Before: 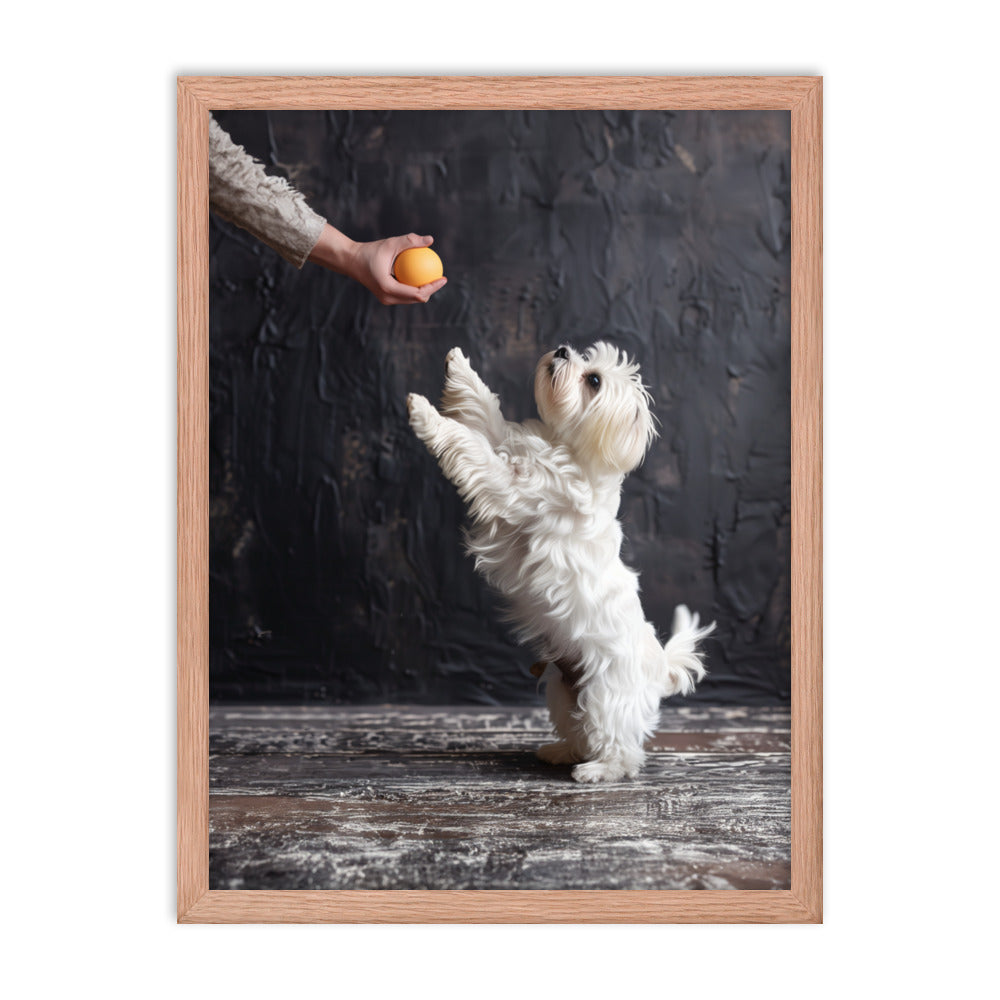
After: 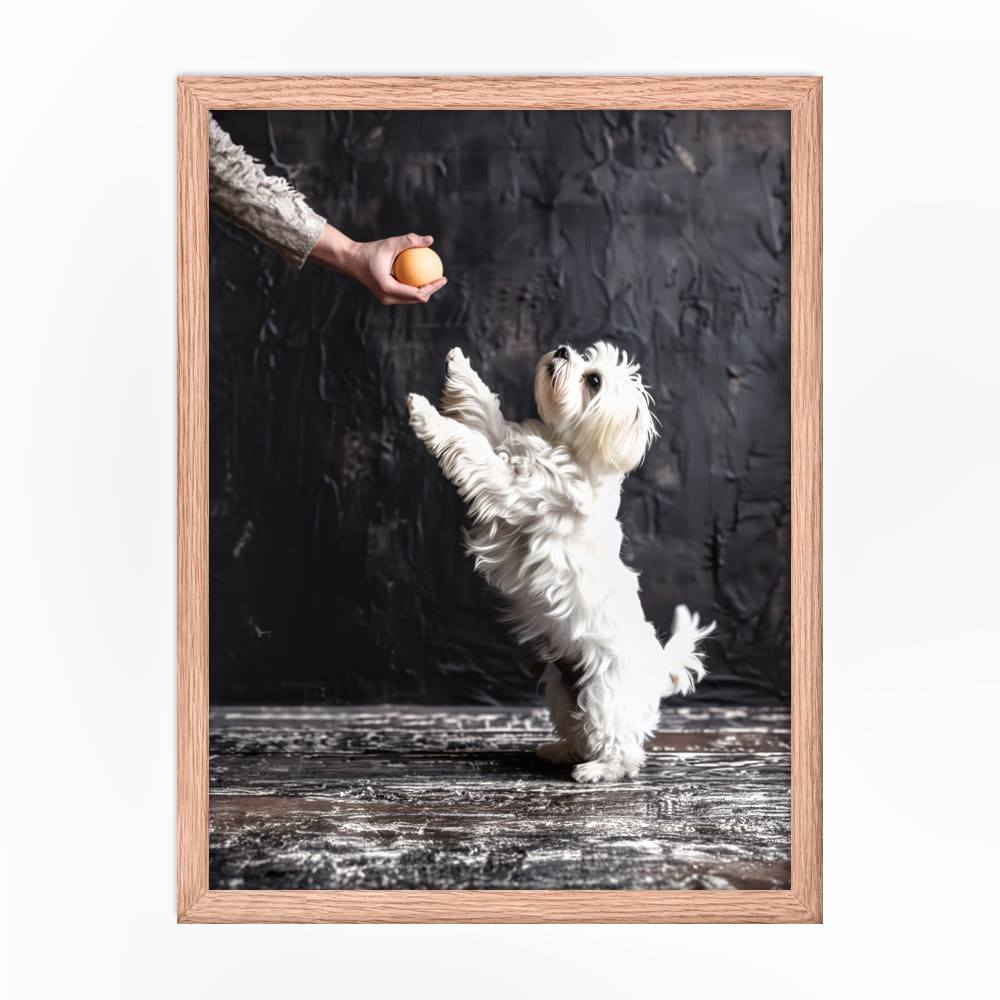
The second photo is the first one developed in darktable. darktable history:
filmic rgb: white relative exposure 2.2 EV, hardness 6.97
local contrast: on, module defaults
